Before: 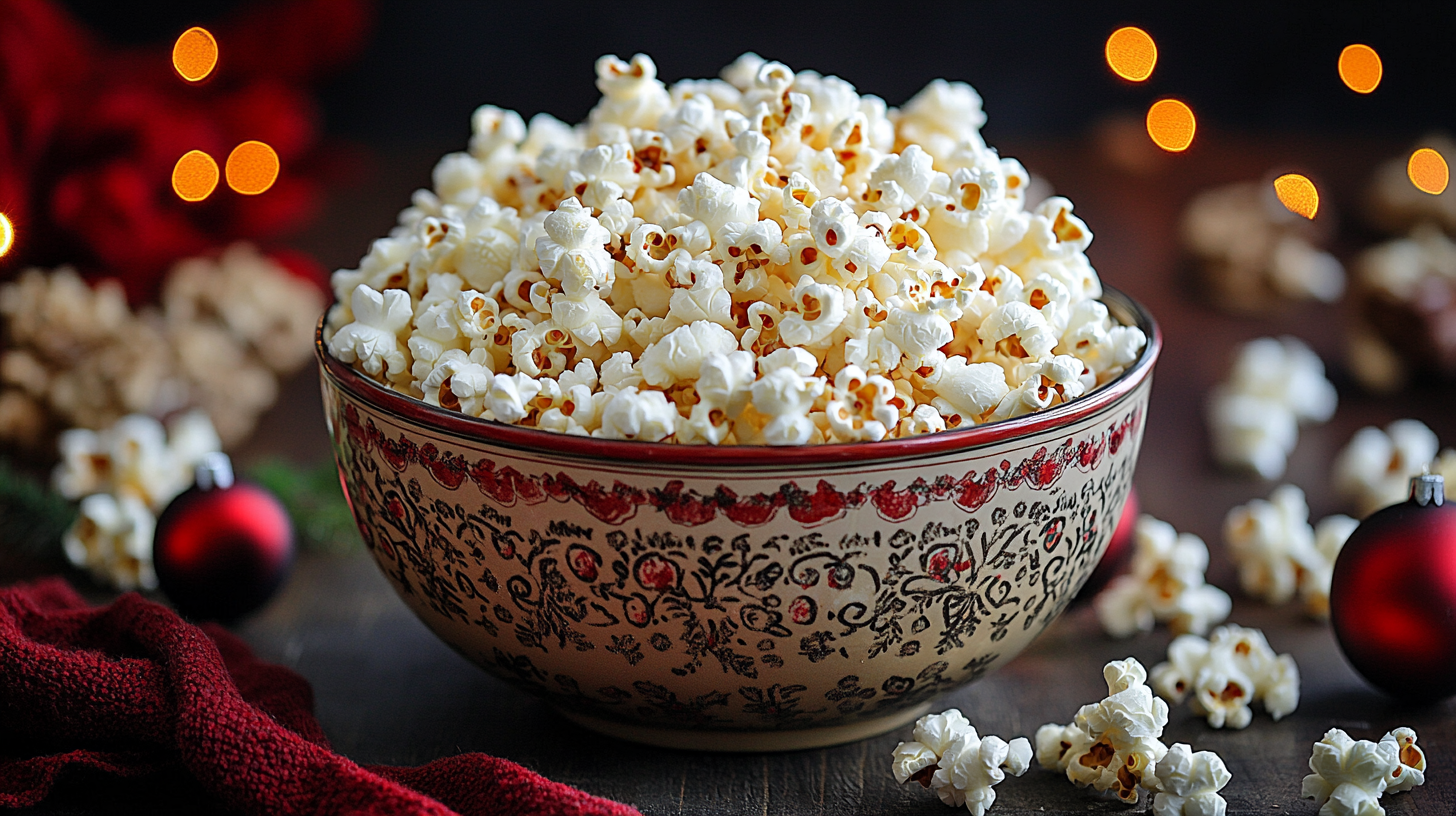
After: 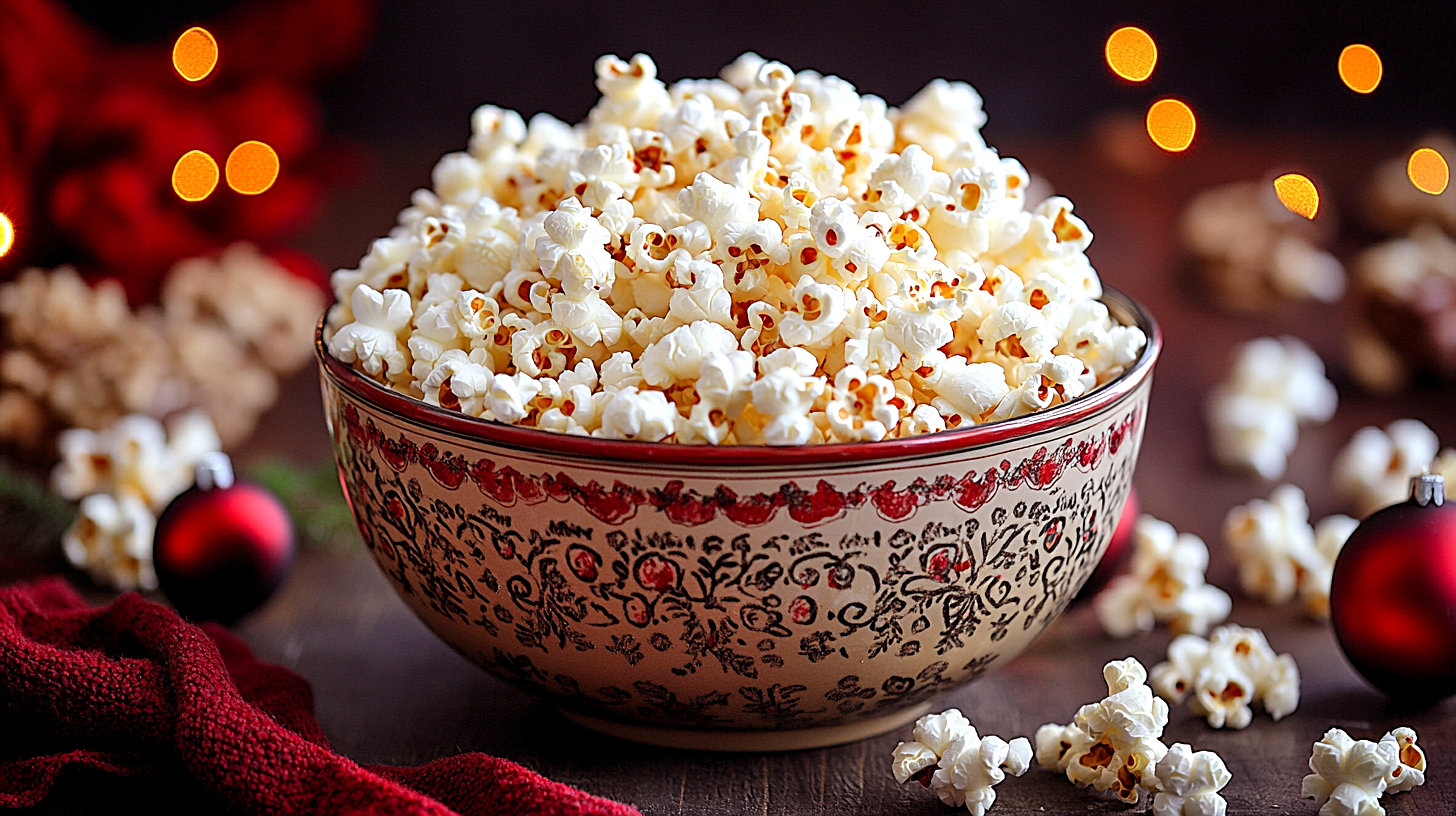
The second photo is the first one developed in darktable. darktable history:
rgb levels: mode RGB, independent channels, levels [[0, 0.474, 1], [0, 0.5, 1], [0, 0.5, 1]]
sharpen: amount 0.2
exposure: black level correction 0.001, exposure 0.3 EV, compensate highlight preservation false
tone equalizer: on, module defaults
